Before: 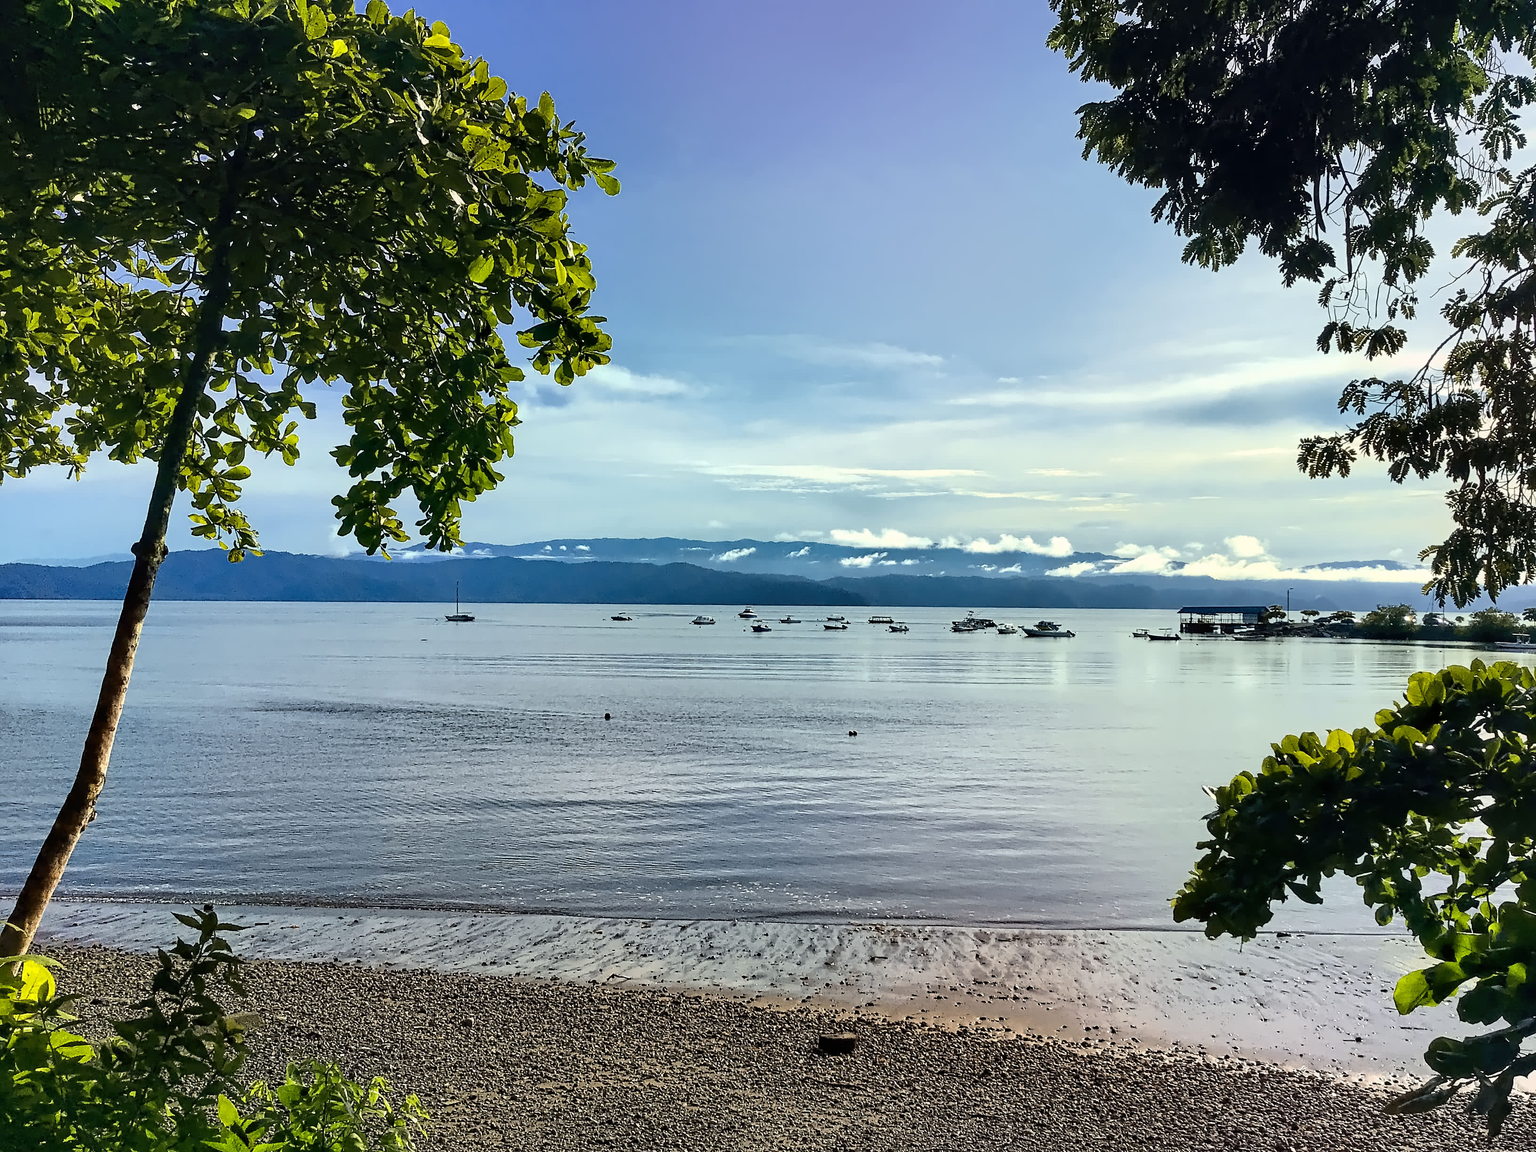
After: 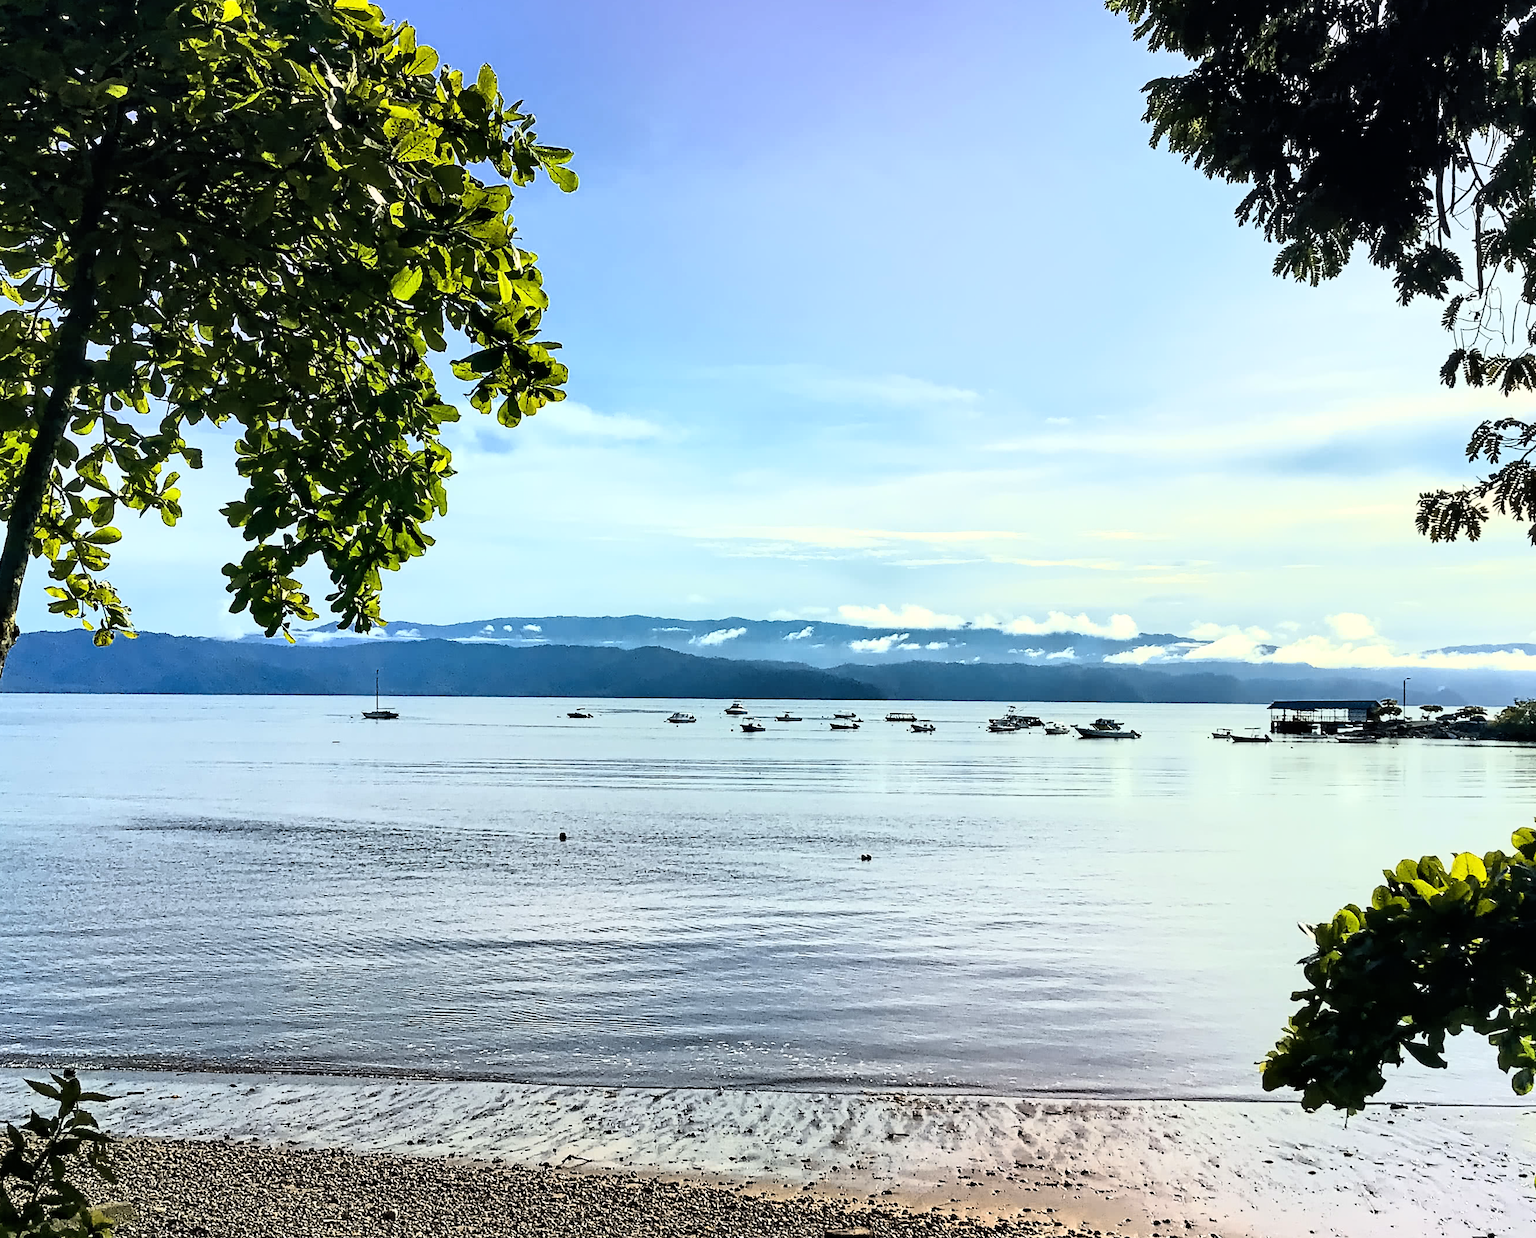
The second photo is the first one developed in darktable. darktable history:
base curve: curves: ch0 [(0, 0) (0.005, 0.002) (0.193, 0.295) (0.399, 0.664) (0.75, 0.928) (1, 1)]
crop: left 9.929%, top 3.475%, right 9.188%, bottom 9.529%
